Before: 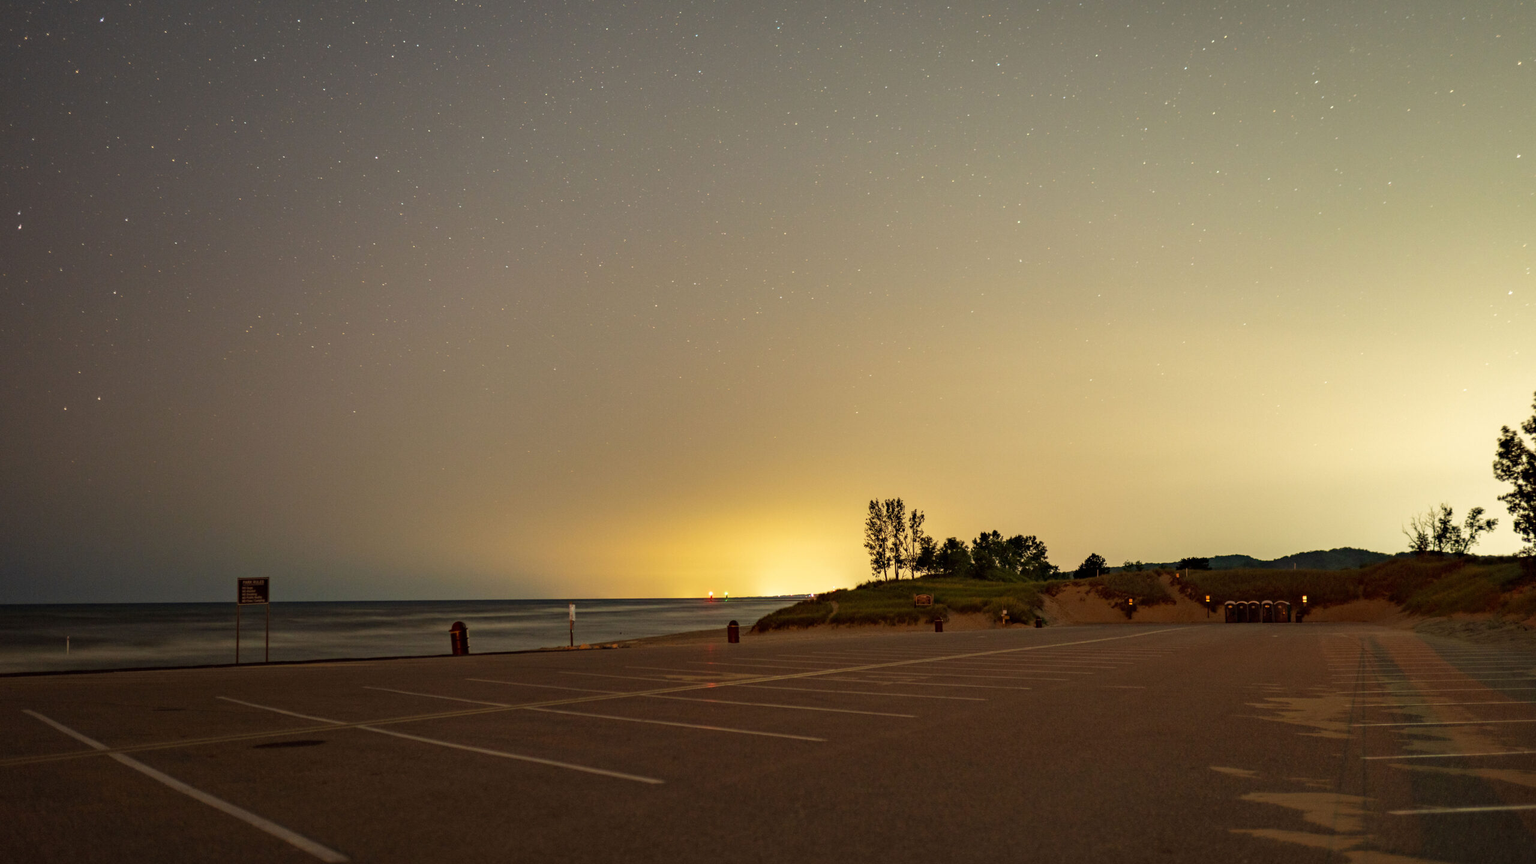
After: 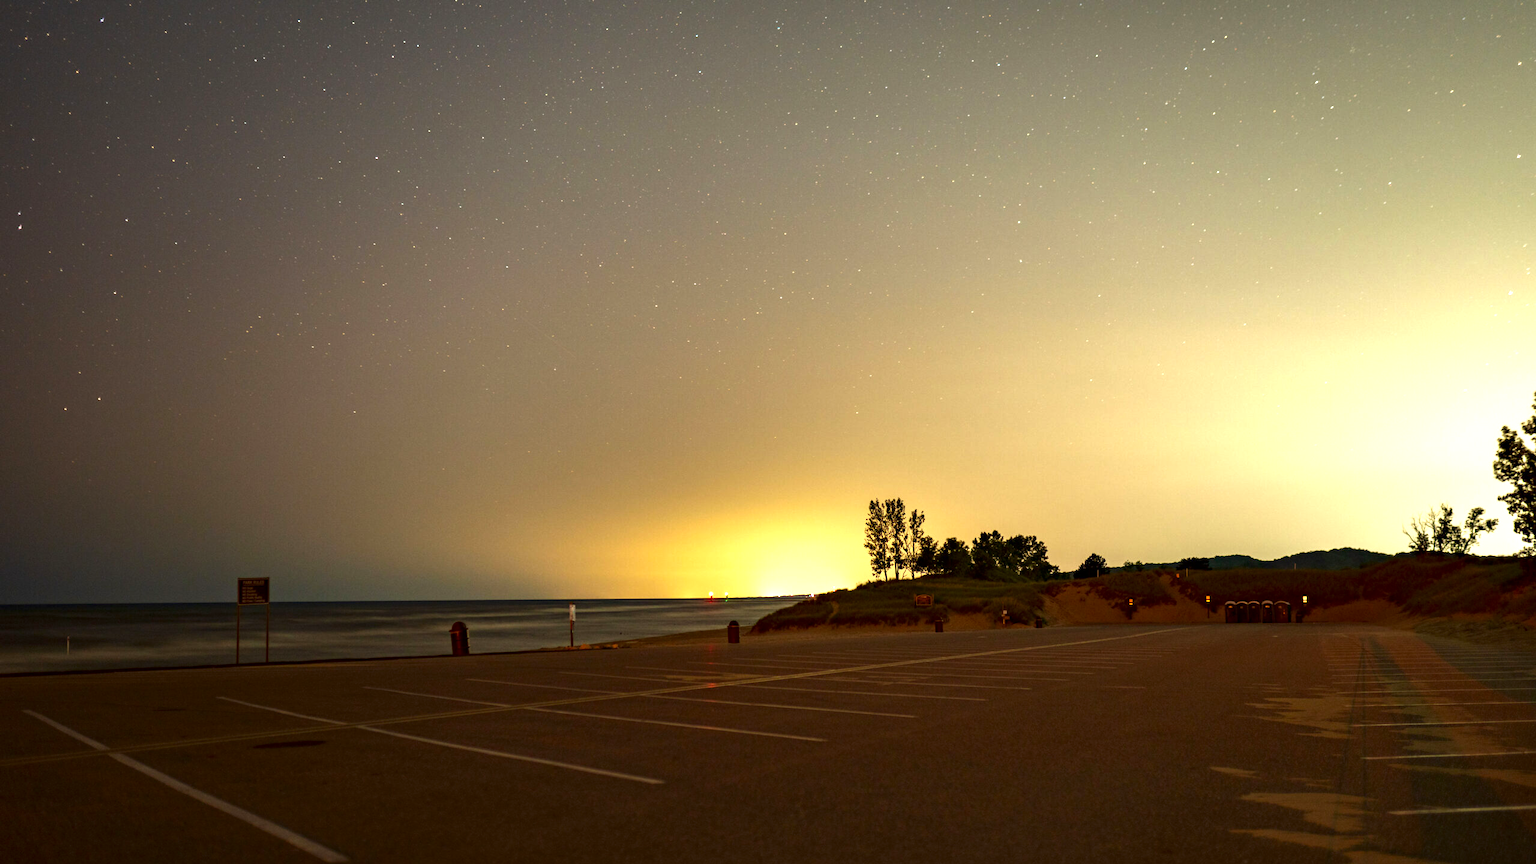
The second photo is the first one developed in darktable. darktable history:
exposure: black level correction 0, exposure 0.679 EV, compensate exposure bias true, compensate highlight preservation false
contrast brightness saturation: brightness -0.204, saturation 0.078
